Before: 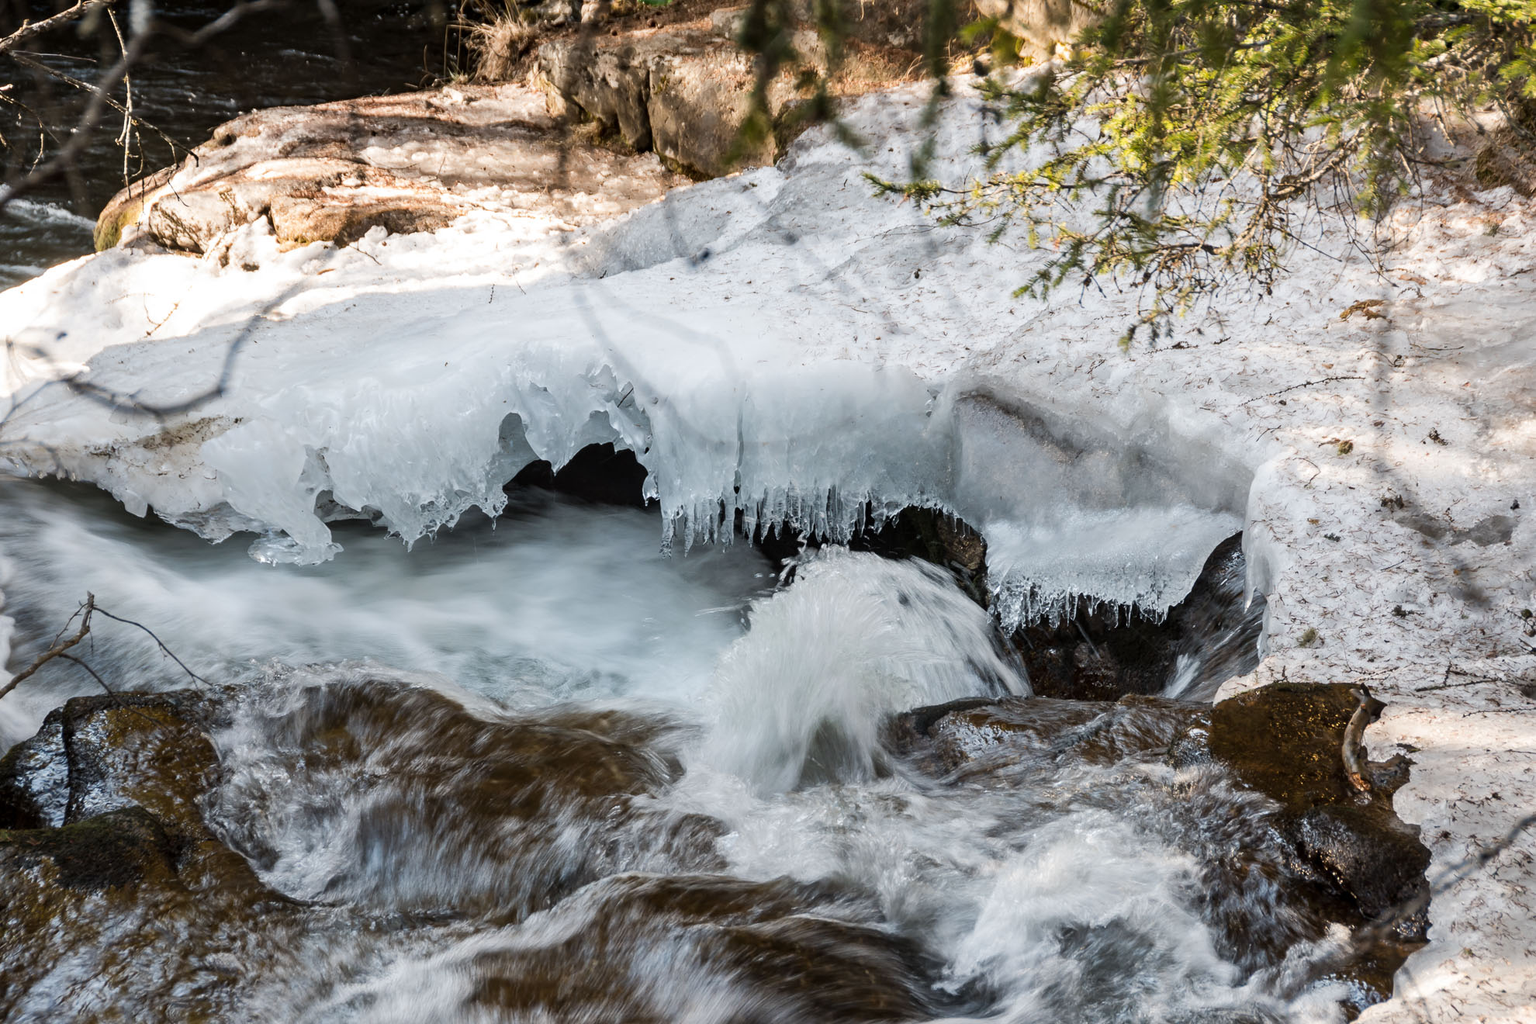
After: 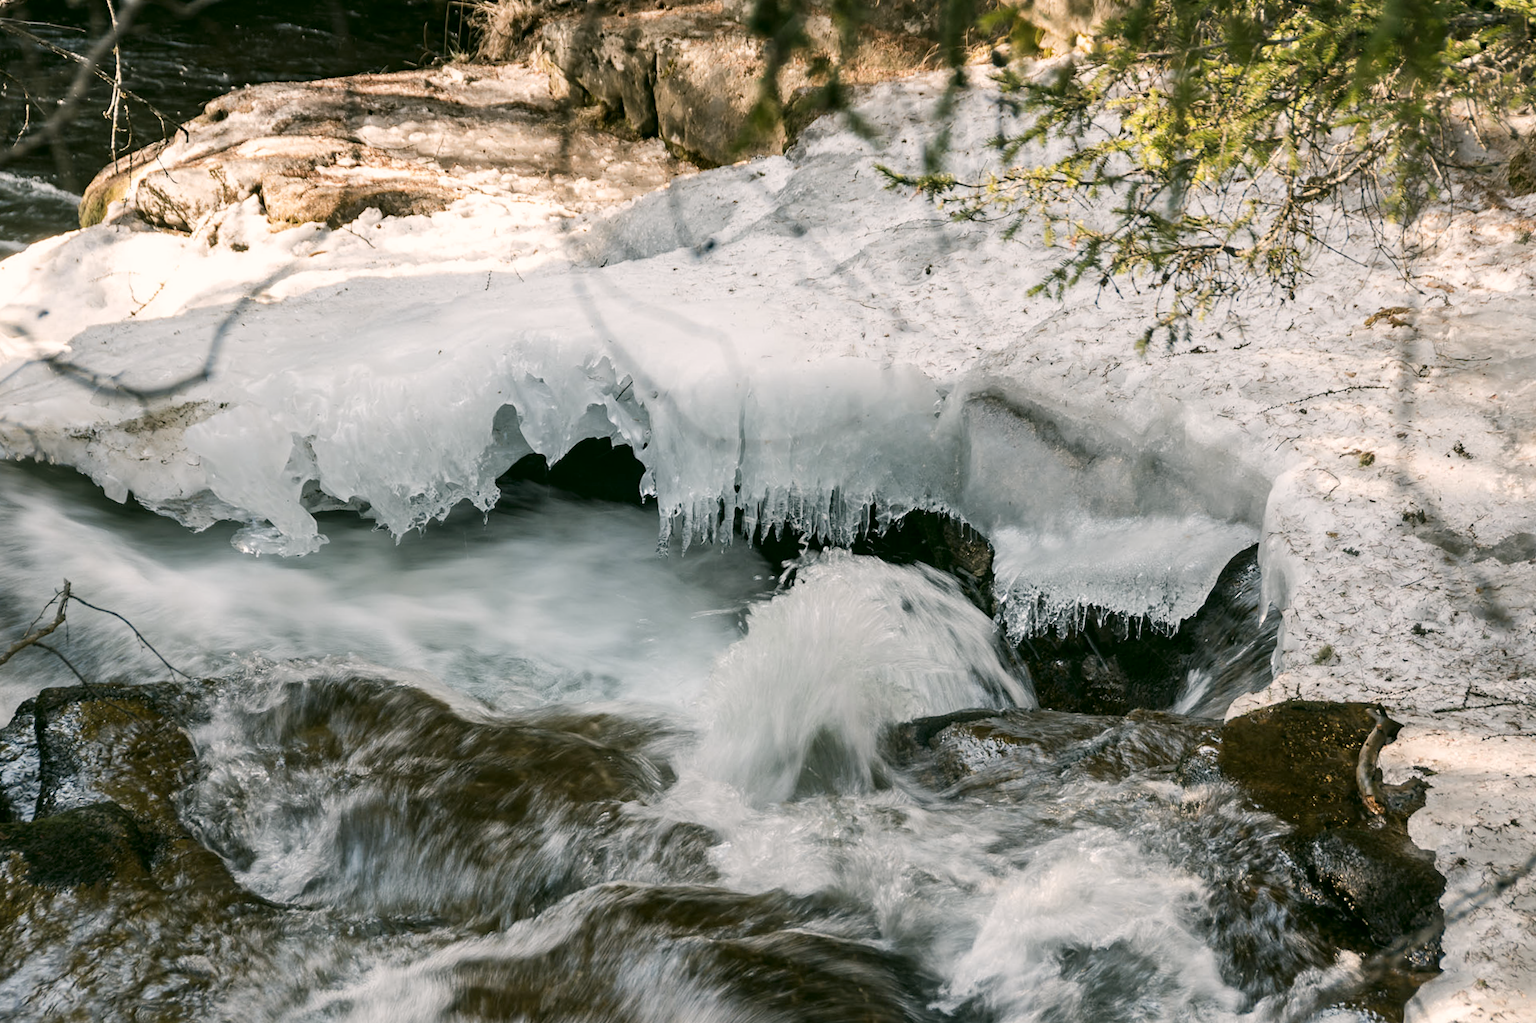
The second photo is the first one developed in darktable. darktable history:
crop and rotate: angle -1.28°
color correction: highlights a* 4.49, highlights b* 4.96, shadows a* -8.14, shadows b* 4.58
contrast brightness saturation: saturation -0.16
